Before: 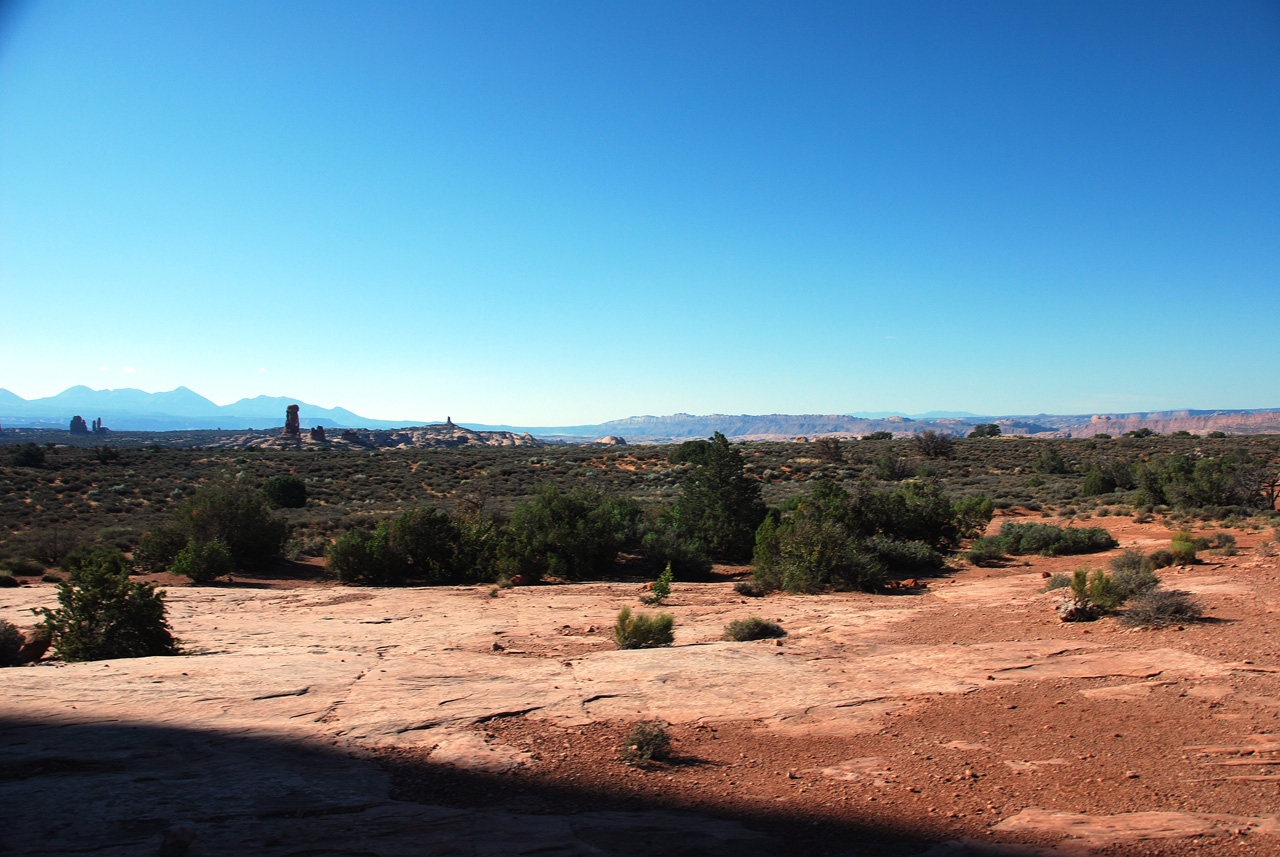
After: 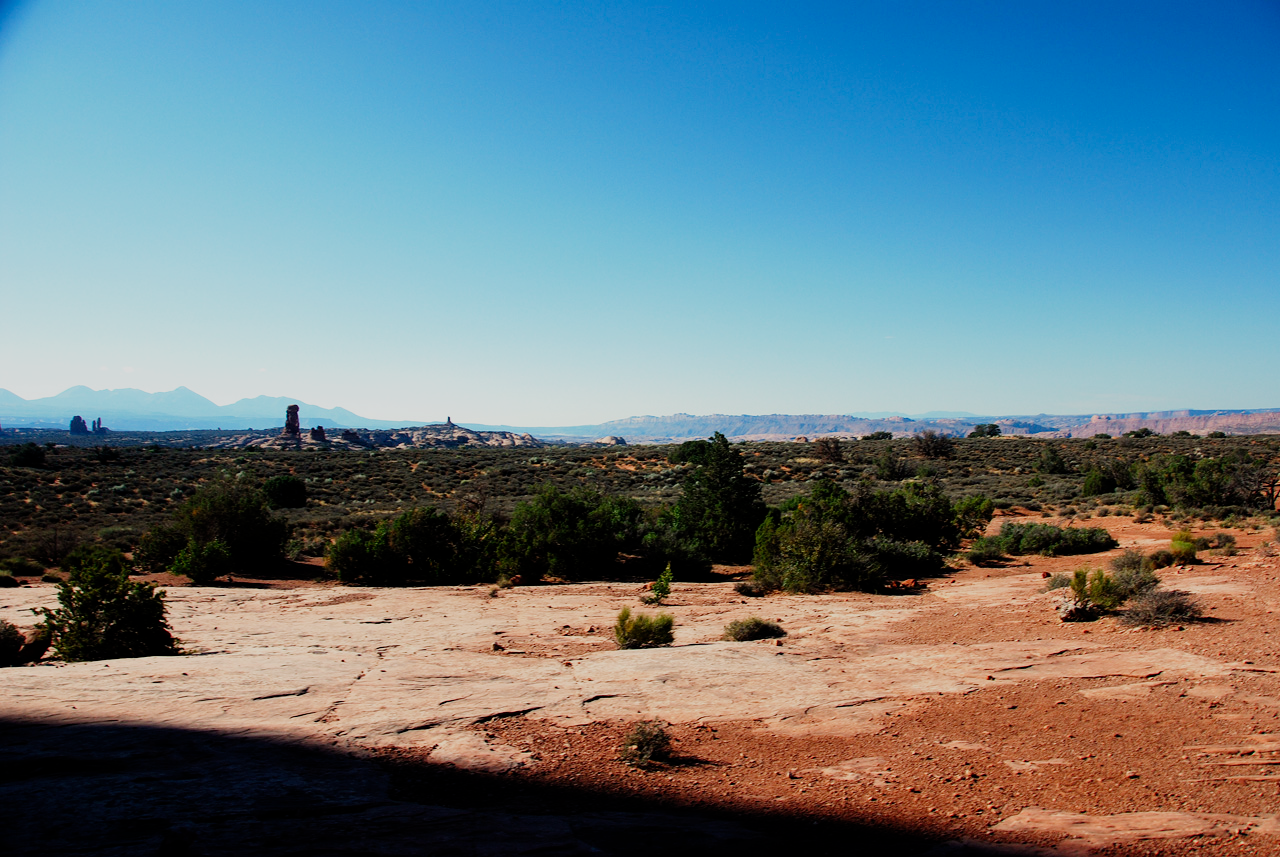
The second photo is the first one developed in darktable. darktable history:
filmic rgb: middle gray luminance 28.98%, black relative exposure -10.29 EV, white relative exposure 5.51 EV, target black luminance 0%, hardness 3.91, latitude 2.25%, contrast 1.128, highlights saturation mix 6.23%, shadows ↔ highlights balance 15.98%, preserve chrominance no, color science v5 (2021)
